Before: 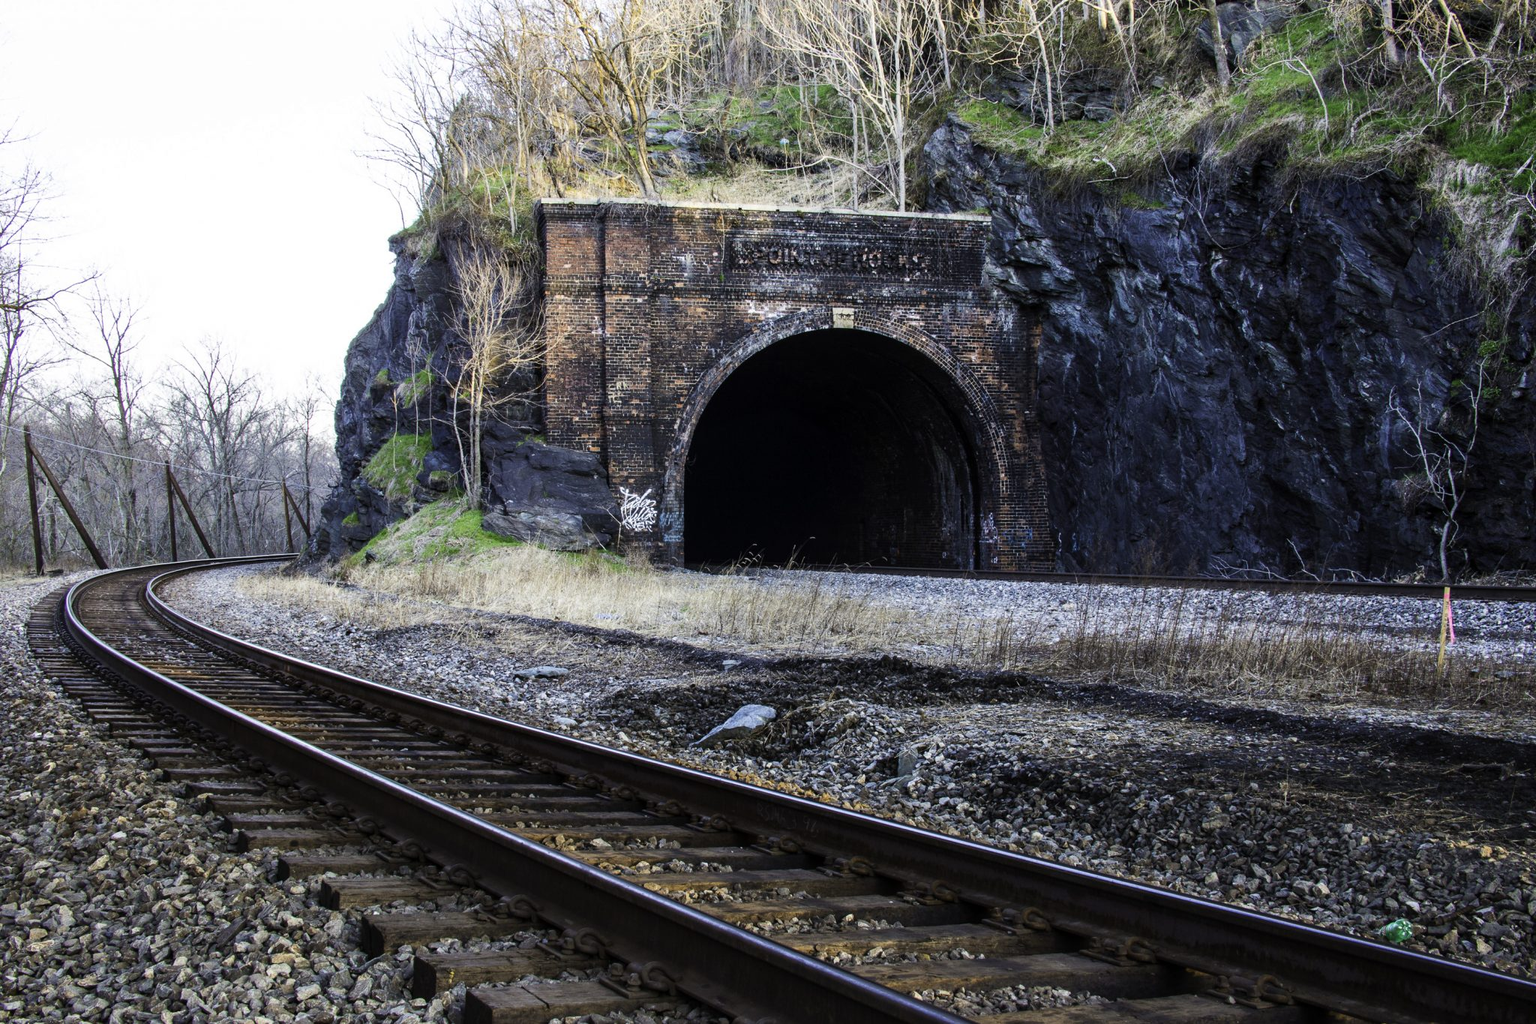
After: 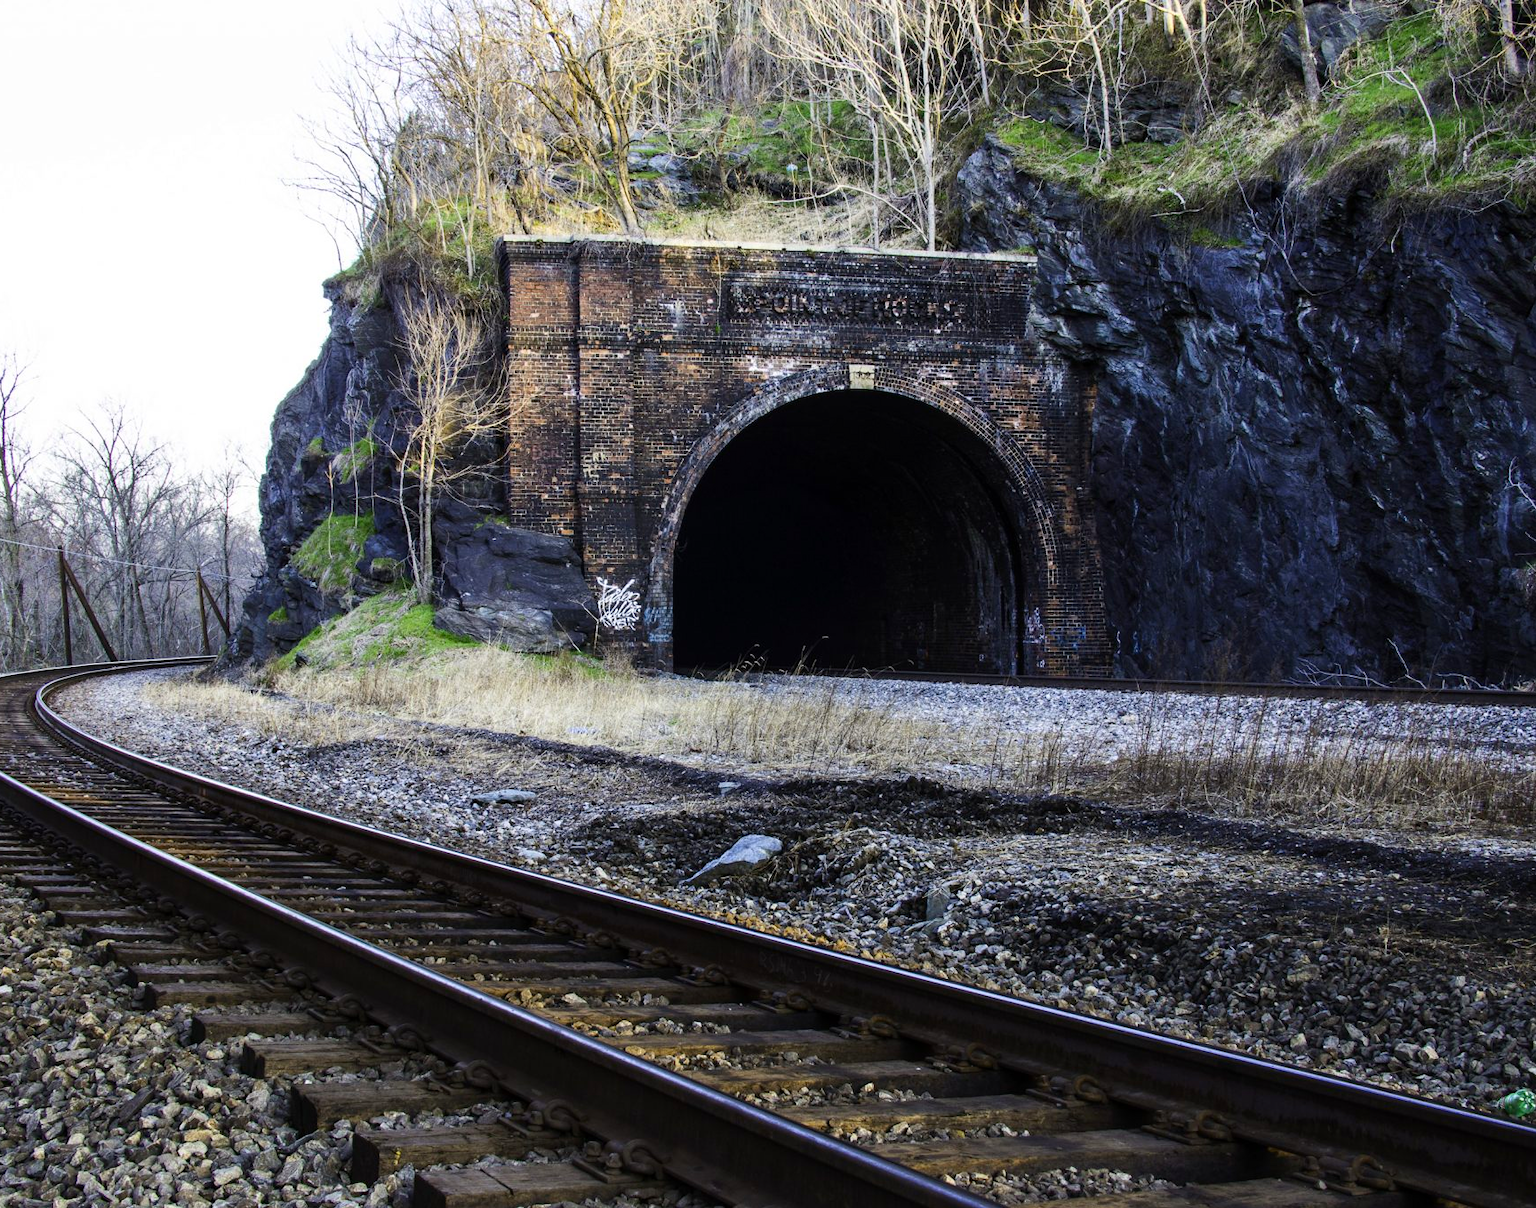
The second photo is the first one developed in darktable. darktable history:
contrast brightness saturation: contrast 0.08, saturation 0.2
crop: left 7.598%, right 7.873%
